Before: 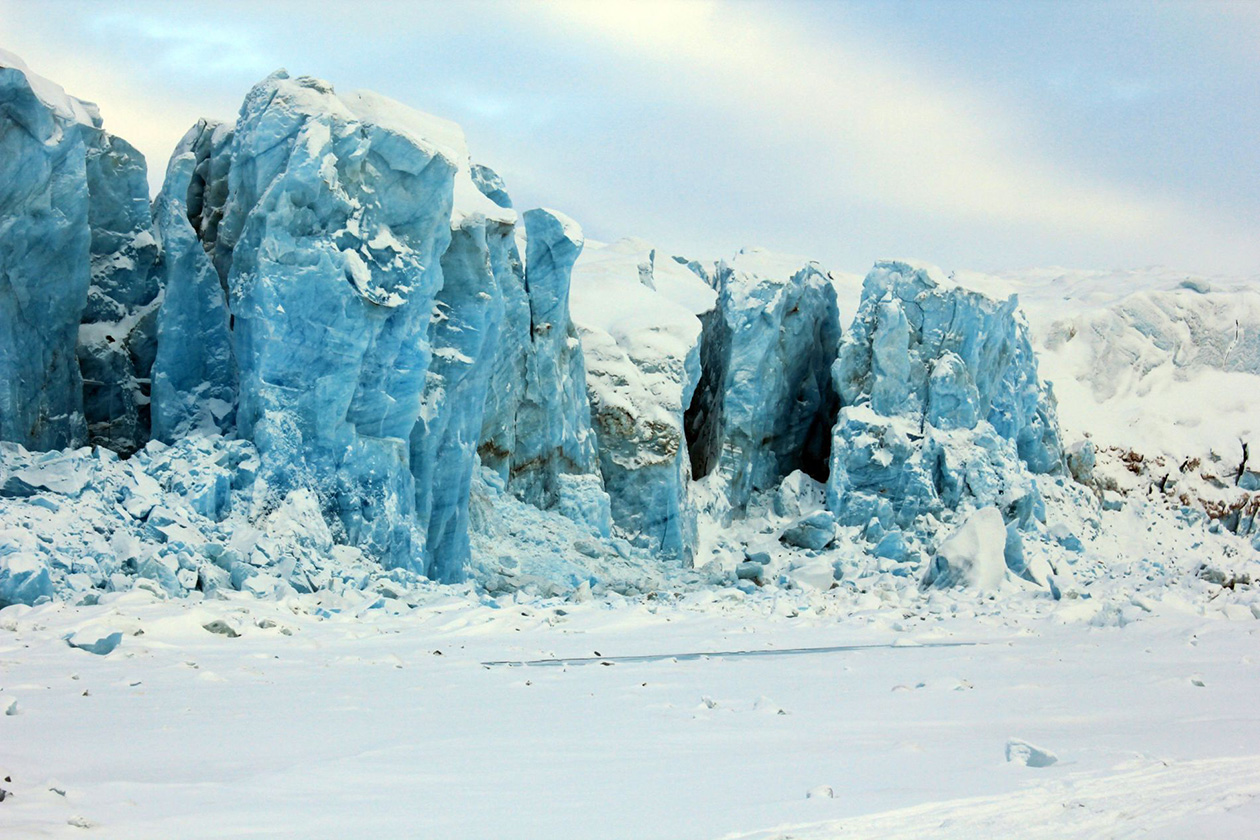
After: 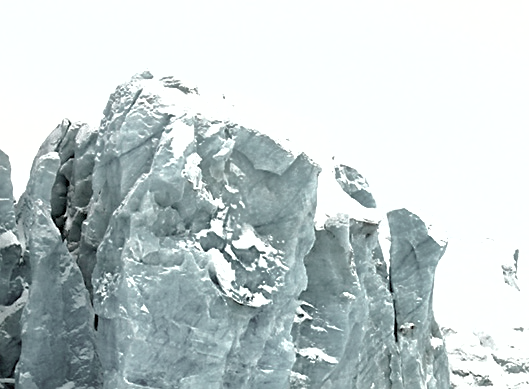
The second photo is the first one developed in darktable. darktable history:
crop and rotate: left 10.817%, top 0.062%, right 47.194%, bottom 53.626%
shadows and highlights: on, module defaults
color balance rgb: perceptual saturation grading › global saturation 35%, perceptual saturation grading › highlights -30%, perceptual saturation grading › shadows 35%, perceptual brilliance grading › global brilliance 3%, perceptual brilliance grading › highlights -3%, perceptual brilliance grading › shadows 3%
exposure: black level correction 0, exposure 0.68 EV, compensate exposure bias true, compensate highlight preservation false
sharpen: on, module defaults
color contrast: green-magenta contrast 0.3, blue-yellow contrast 0.15
